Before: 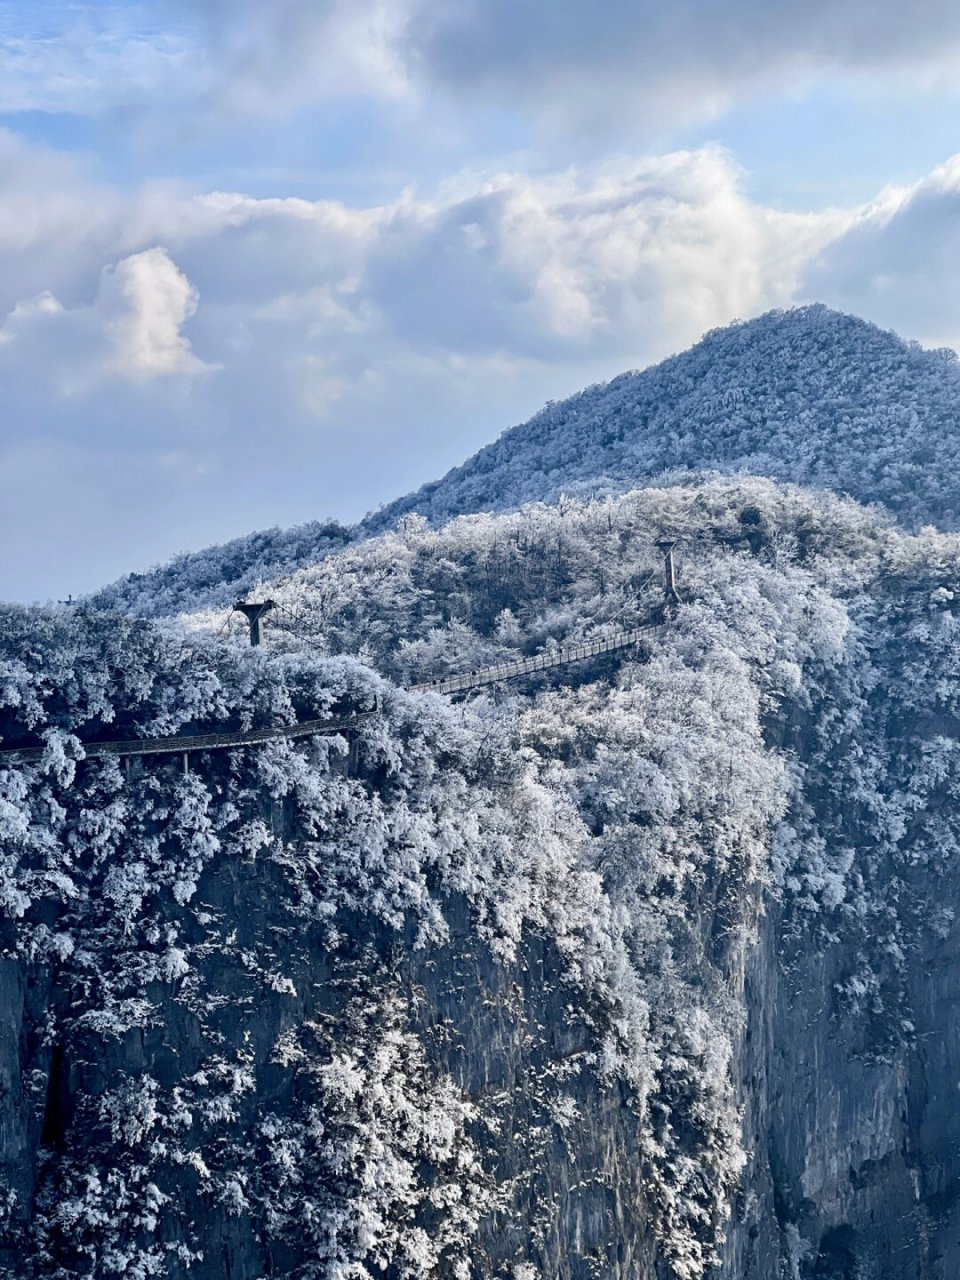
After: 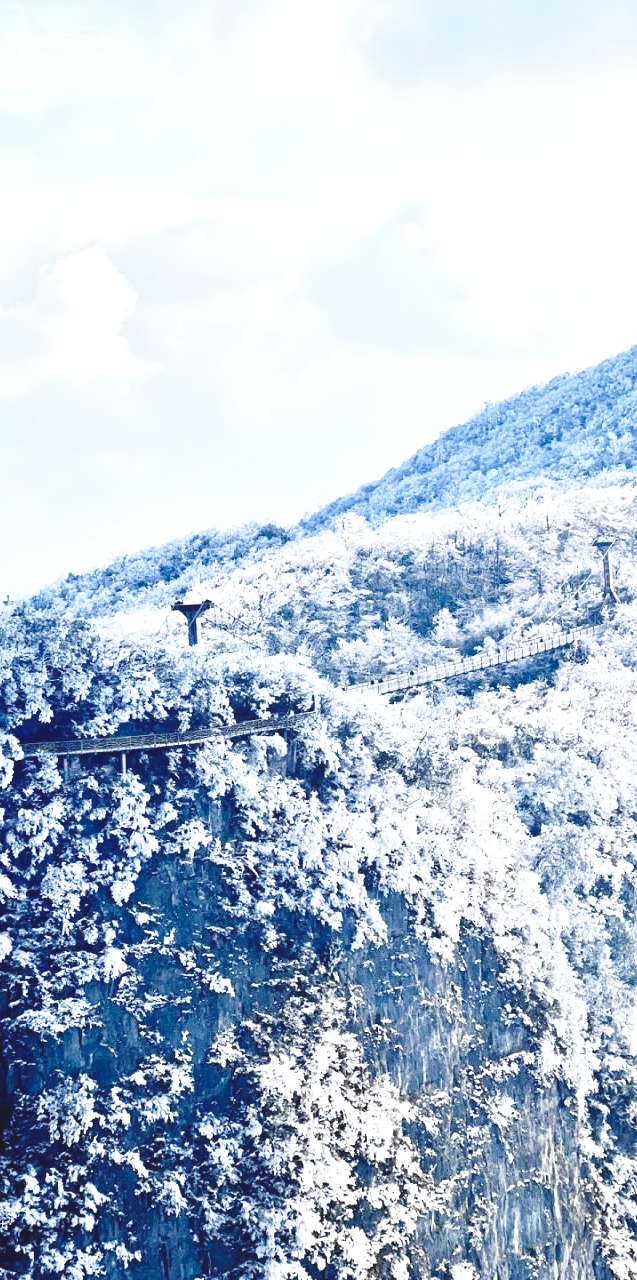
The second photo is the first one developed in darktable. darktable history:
crop and rotate: left 6.534%, right 27.038%
base curve: curves: ch0 [(0, 0) (0.028, 0.03) (0.121, 0.232) (0.46, 0.748) (0.859, 0.968) (1, 1)], preserve colors none
exposure: black level correction -0.005, exposure 1 EV, compensate exposure bias true, compensate highlight preservation false
